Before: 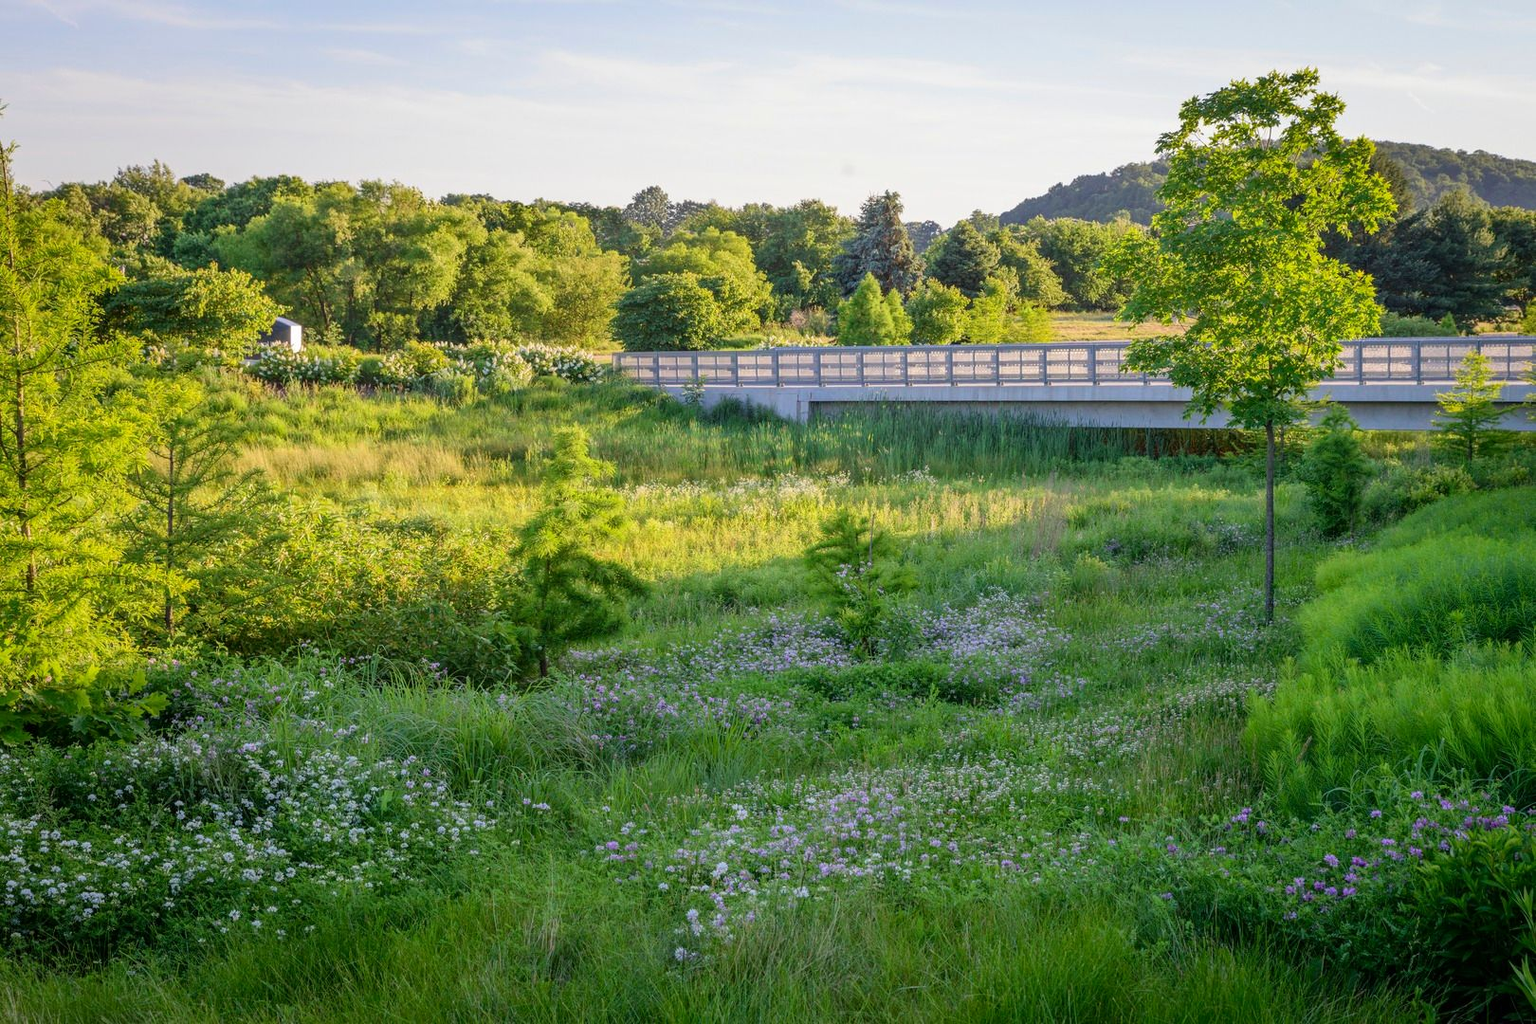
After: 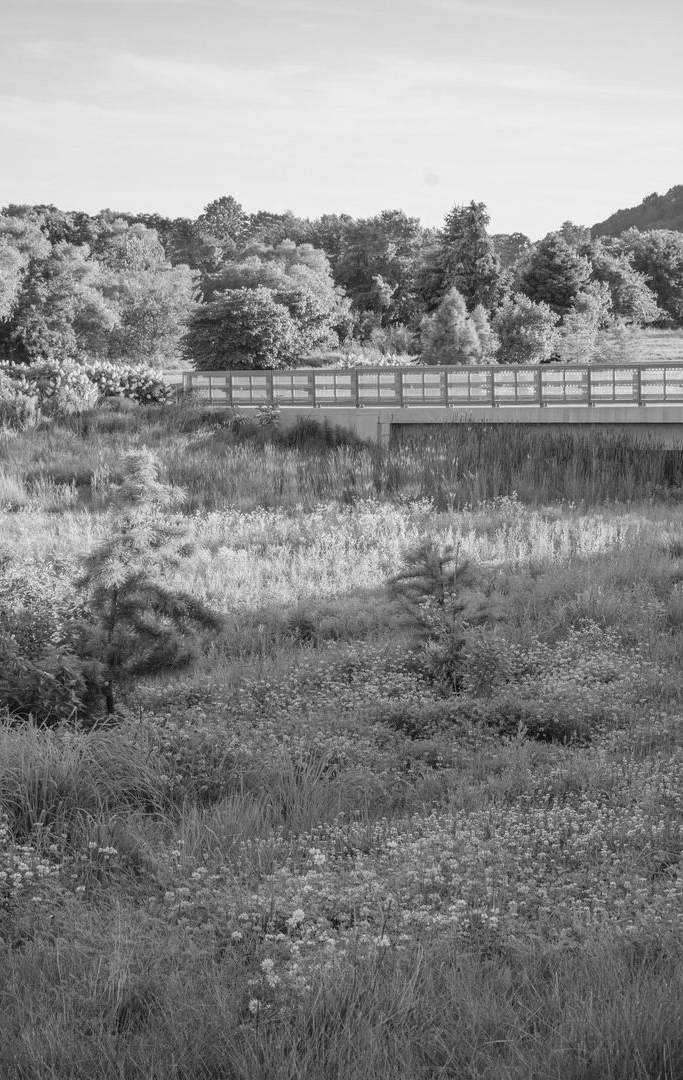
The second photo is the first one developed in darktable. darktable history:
monochrome: a -6.99, b 35.61, size 1.4
crop: left 28.583%, right 29.231%
white balance: emerald 1
